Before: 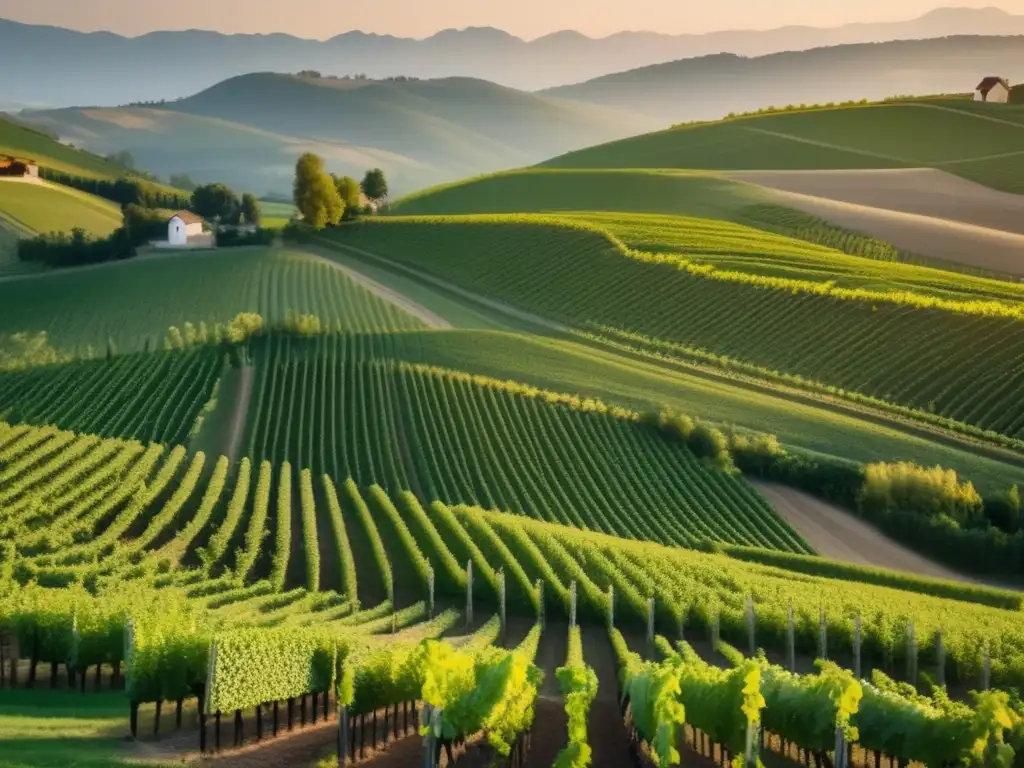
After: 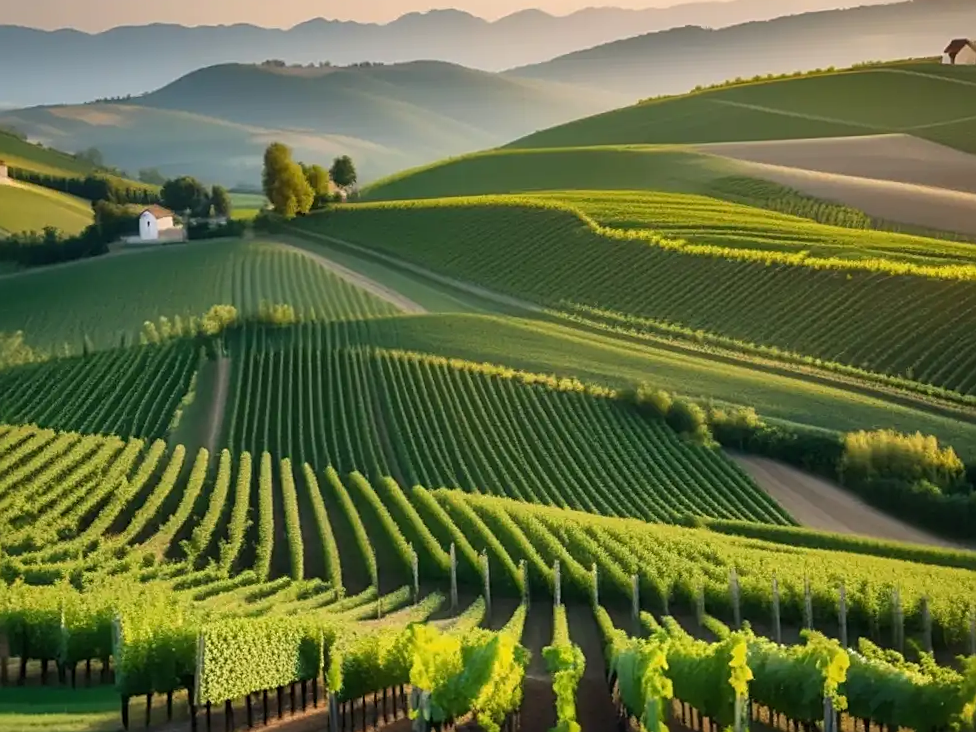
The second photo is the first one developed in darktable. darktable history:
sharpen: on, module defaults
rotate and perspective: rotation -2.12°, lens shift (vertical) 0.009, lens shift (horizontal) -0.008, automatic cropping original format, crop left 0.036, crop right 0.964, crop top 0.05, crop bottom 0.959
